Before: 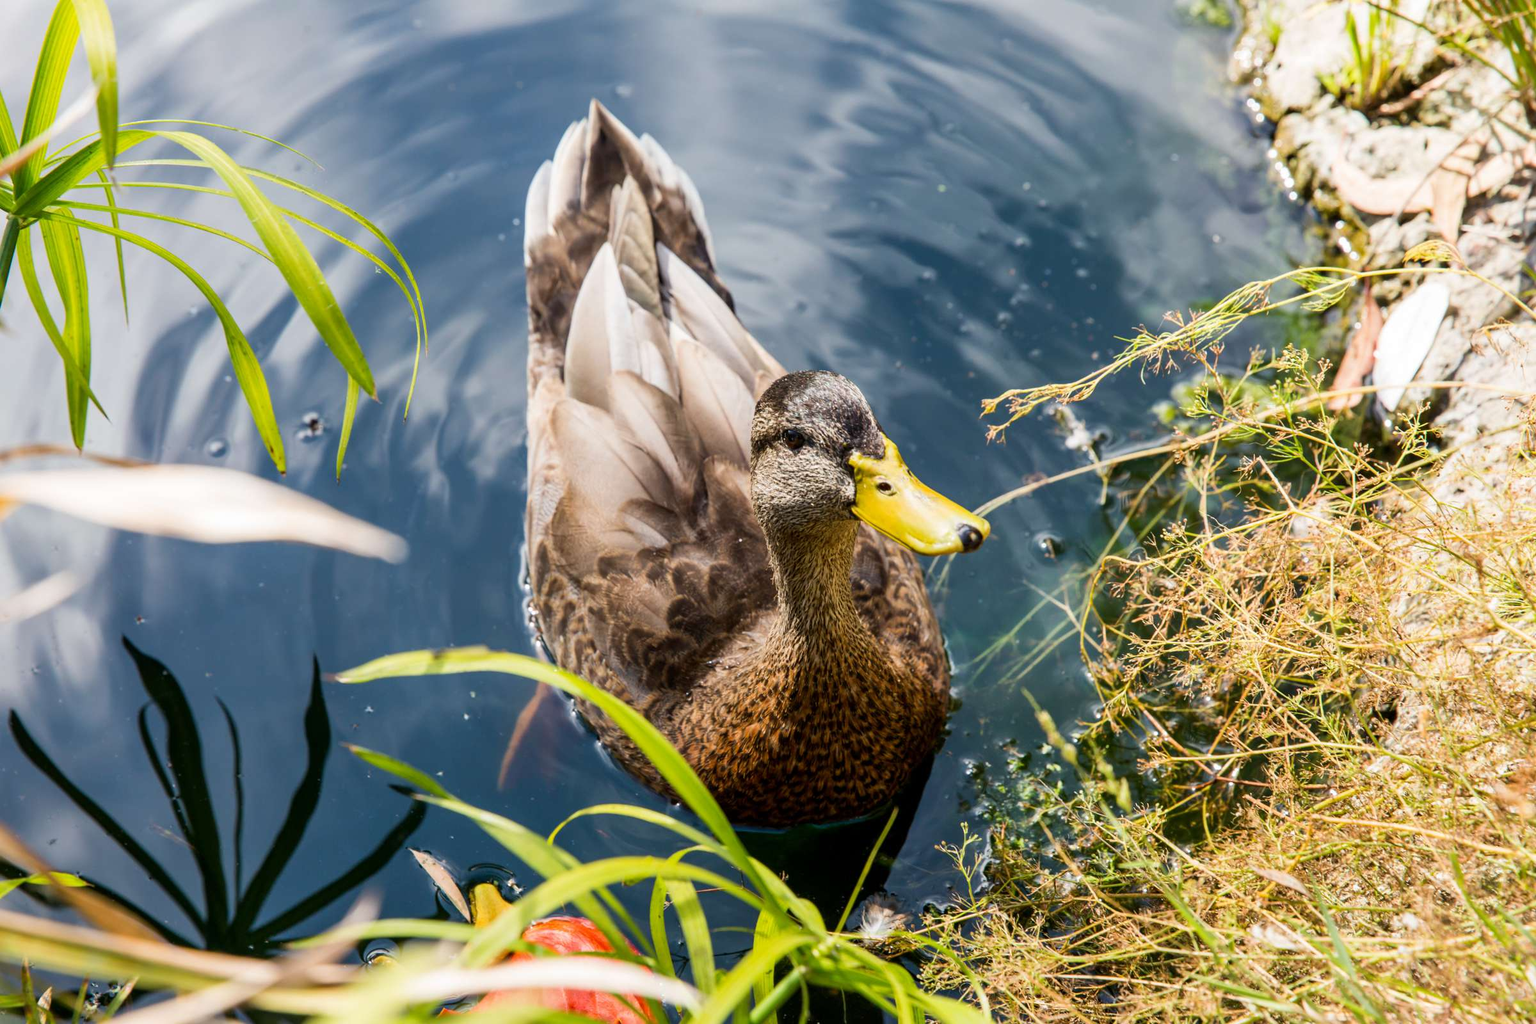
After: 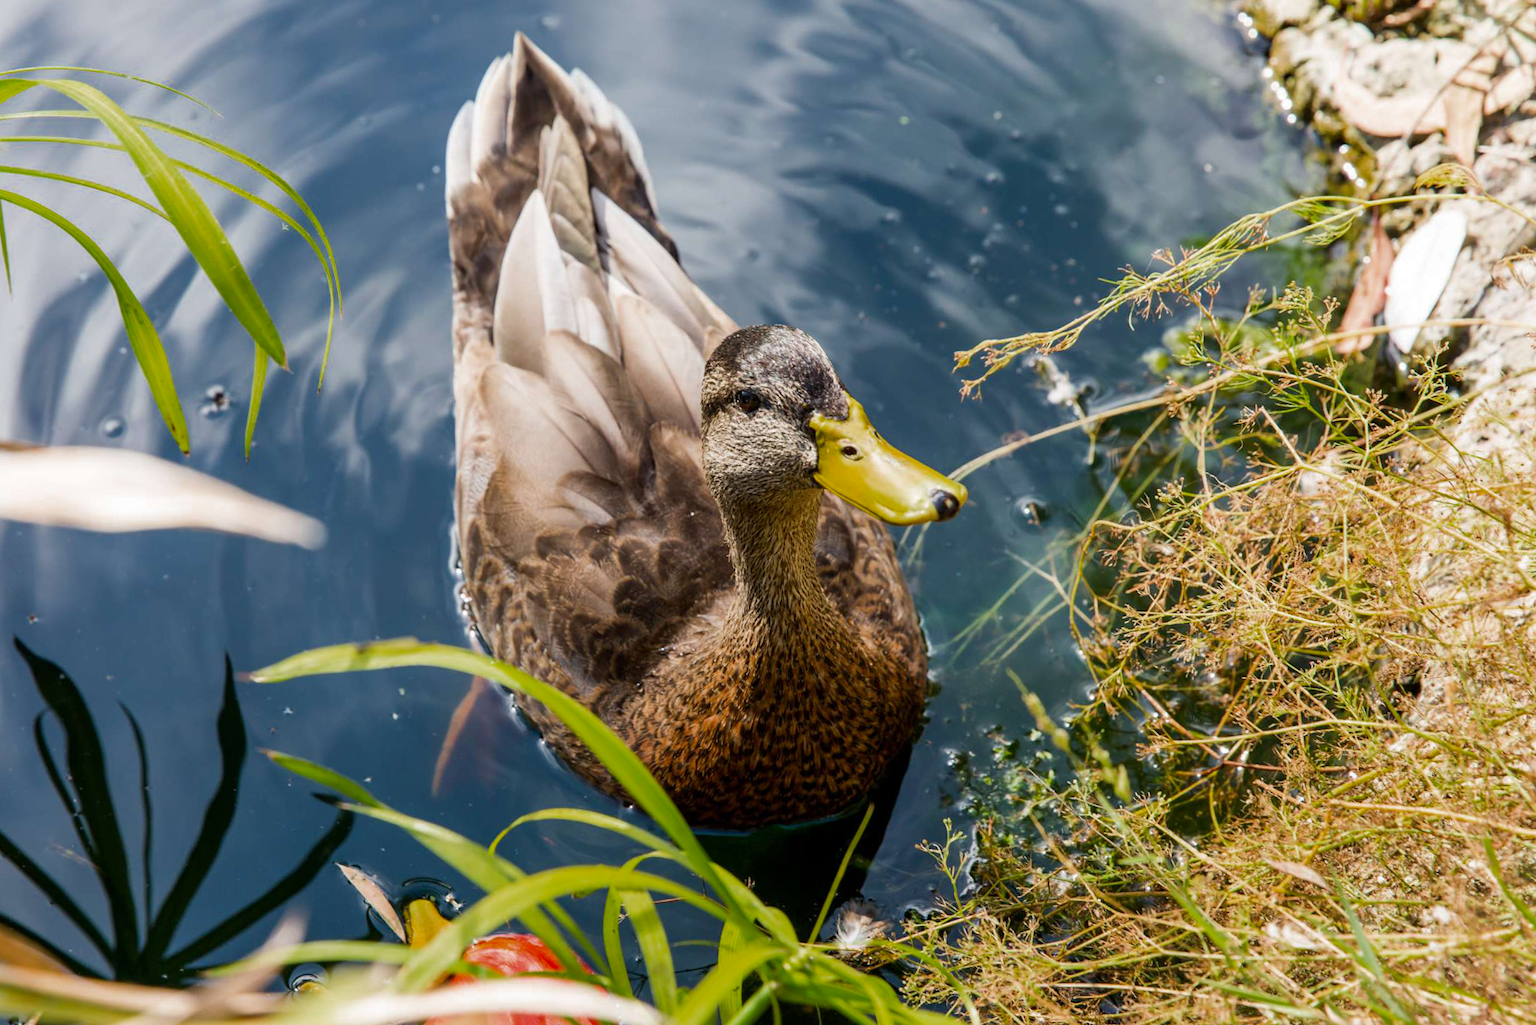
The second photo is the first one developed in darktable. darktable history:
crop and rotate: angle 1.49°, left 5.756%, top 5.671%
color zones: curves: ch0 [(0, 0.425) (0.143, 0.422) (0.286, 0.42) (0.429, 0.419) (0.571, 0.419) (0.714, 0.42) (0.857, 0.422) (1, 0.425)]
